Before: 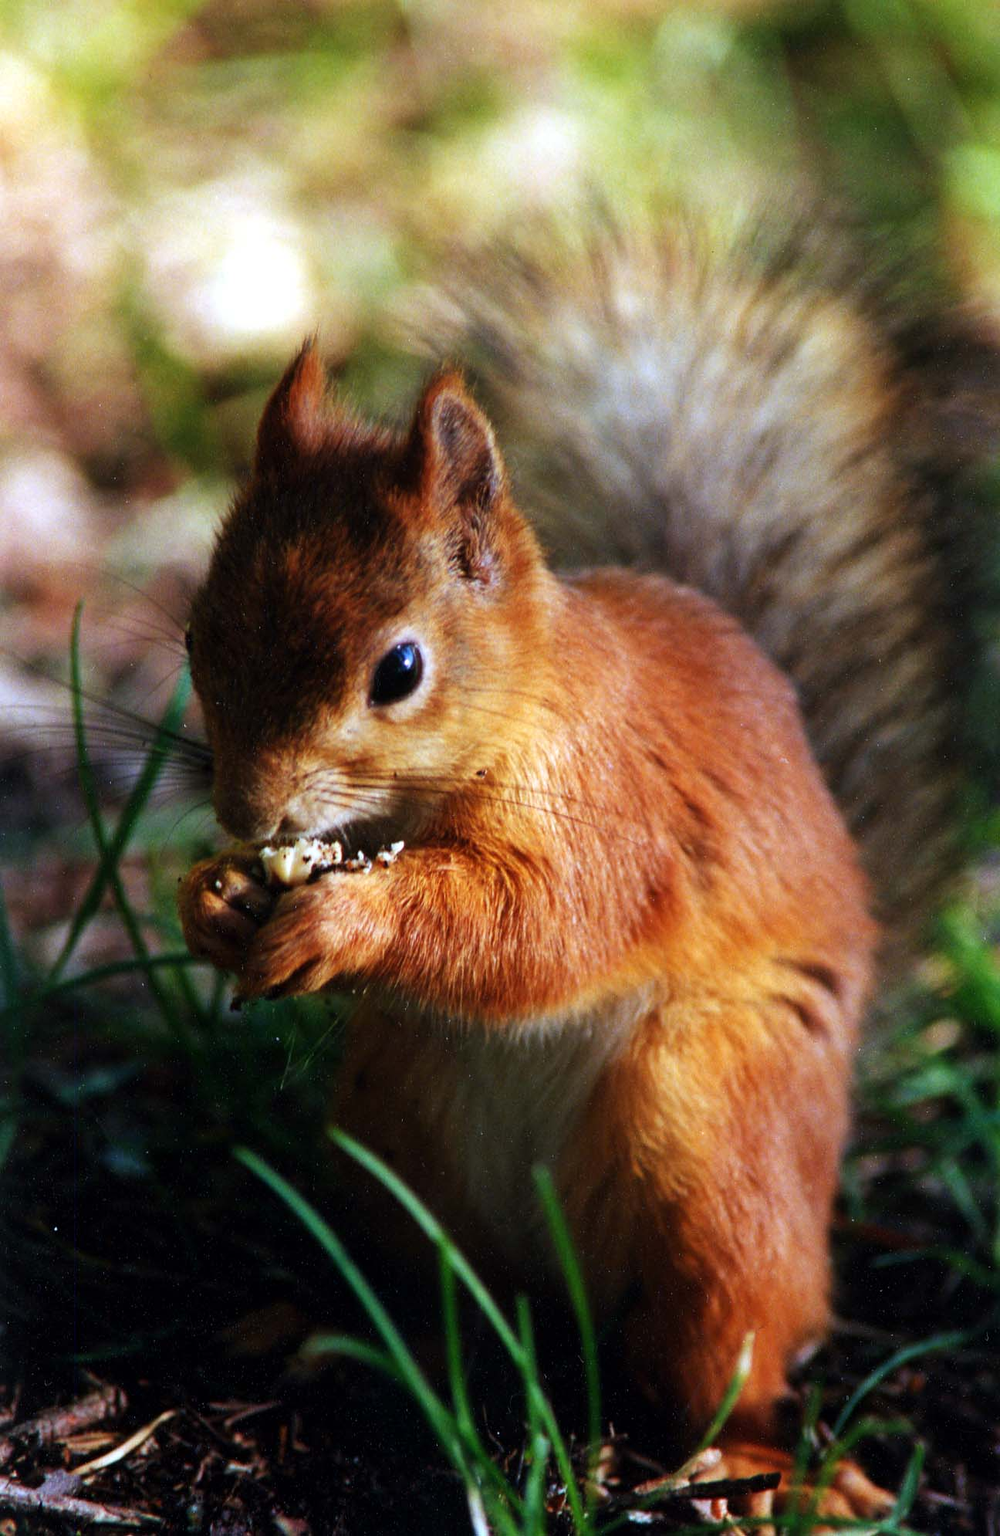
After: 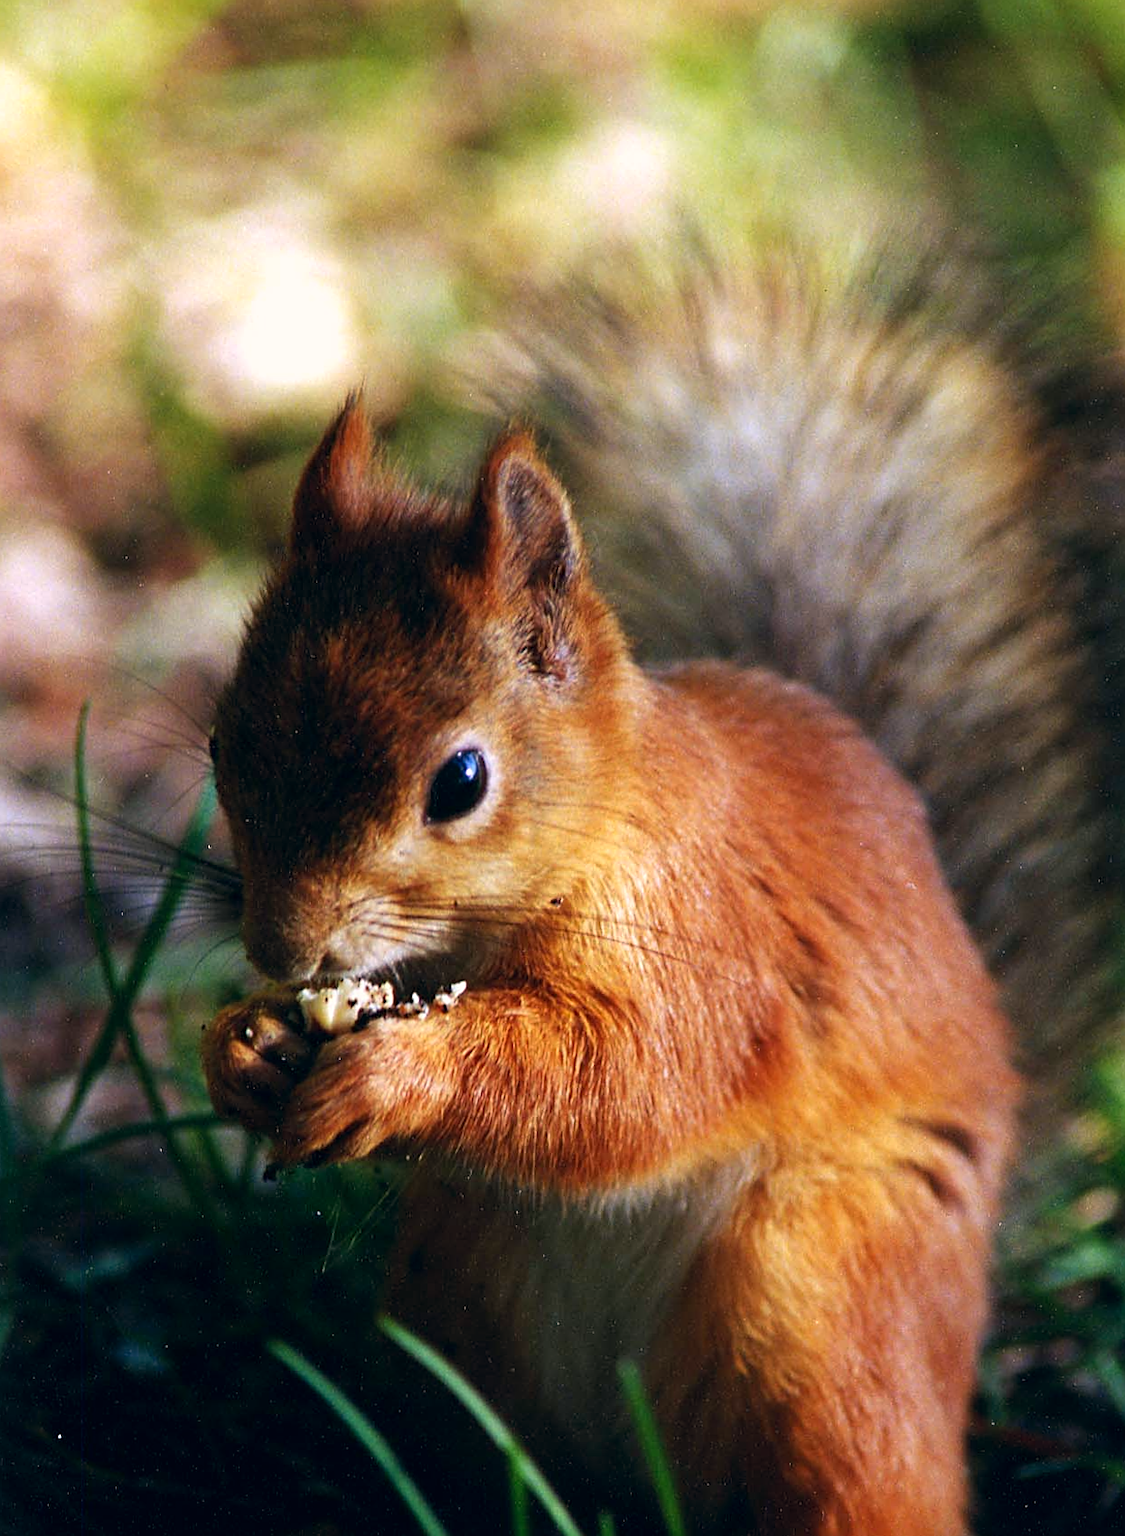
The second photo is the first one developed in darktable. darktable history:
sharpen: on, module defaults
crop and rotate: angle 0.162°, left 0.423%, right 2.992%, bottom 14.168%
color correction: highlights a* 5.47, highlights b* 5.34, shadows a* -4.07, shadows b* -5.04
